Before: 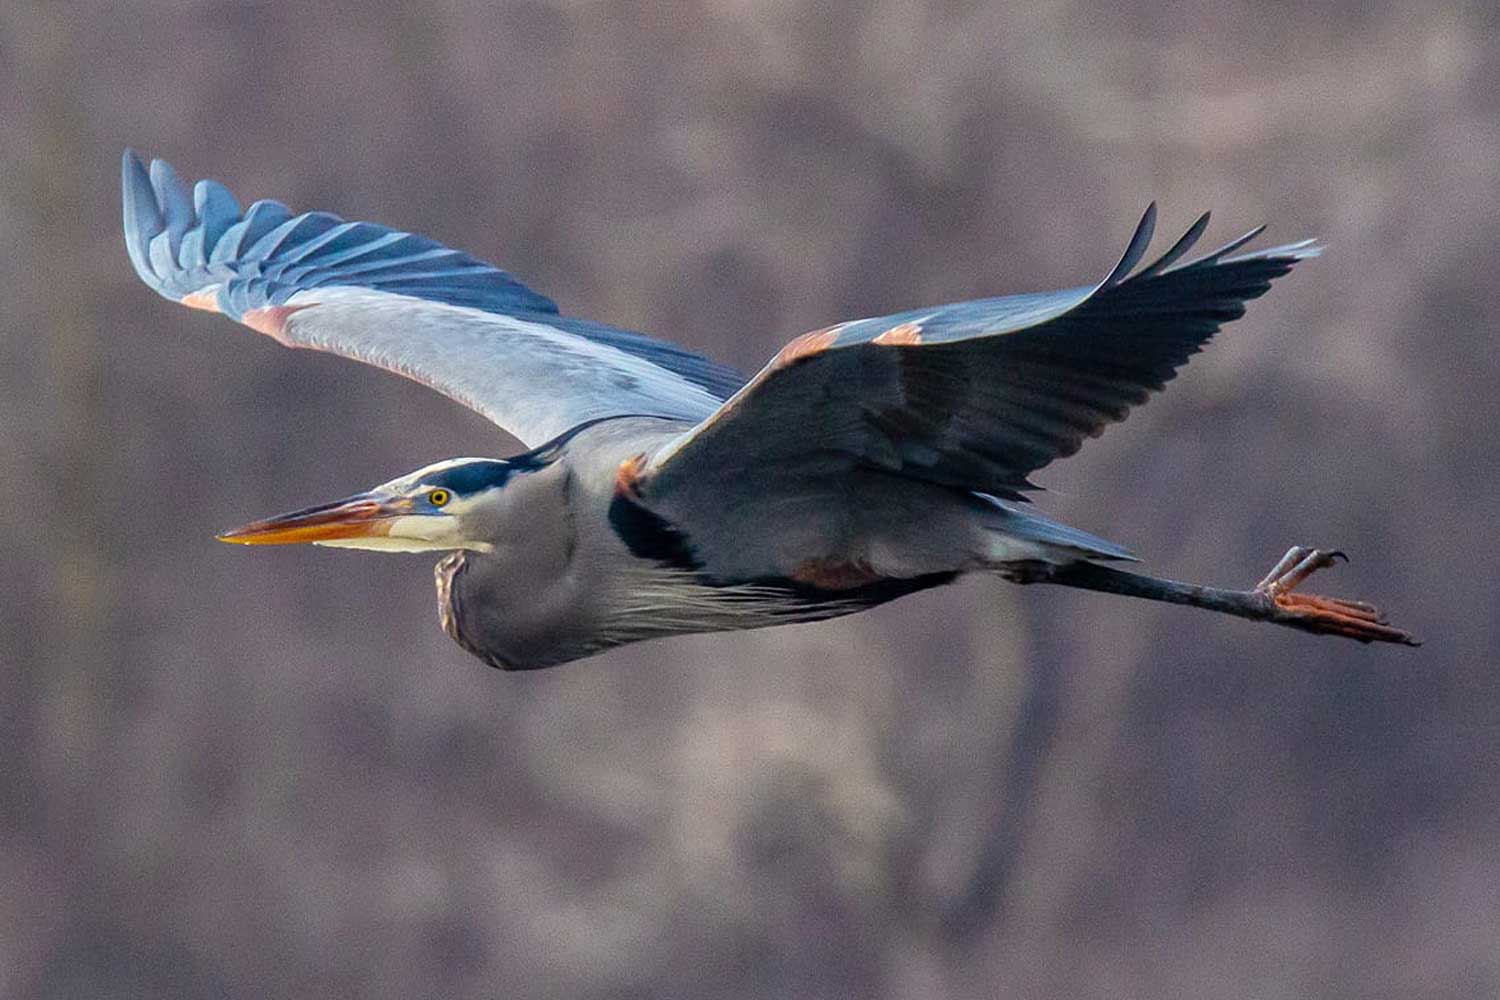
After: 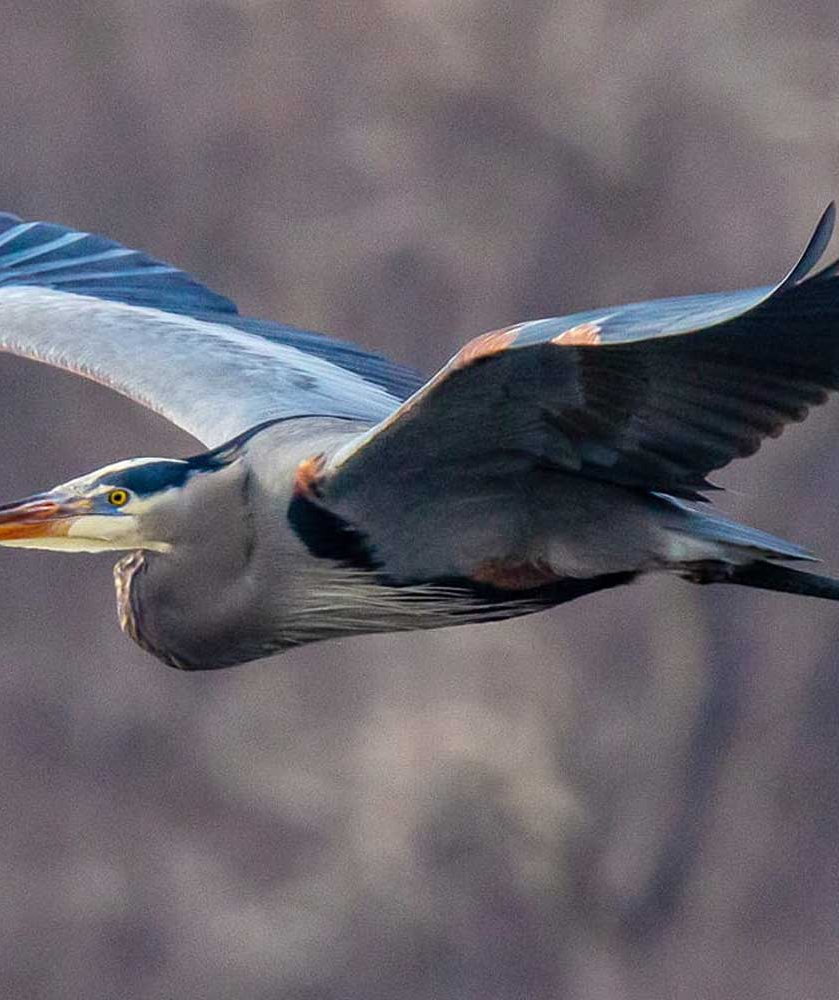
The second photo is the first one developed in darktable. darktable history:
crop: left 21.467%, right 22.561%
